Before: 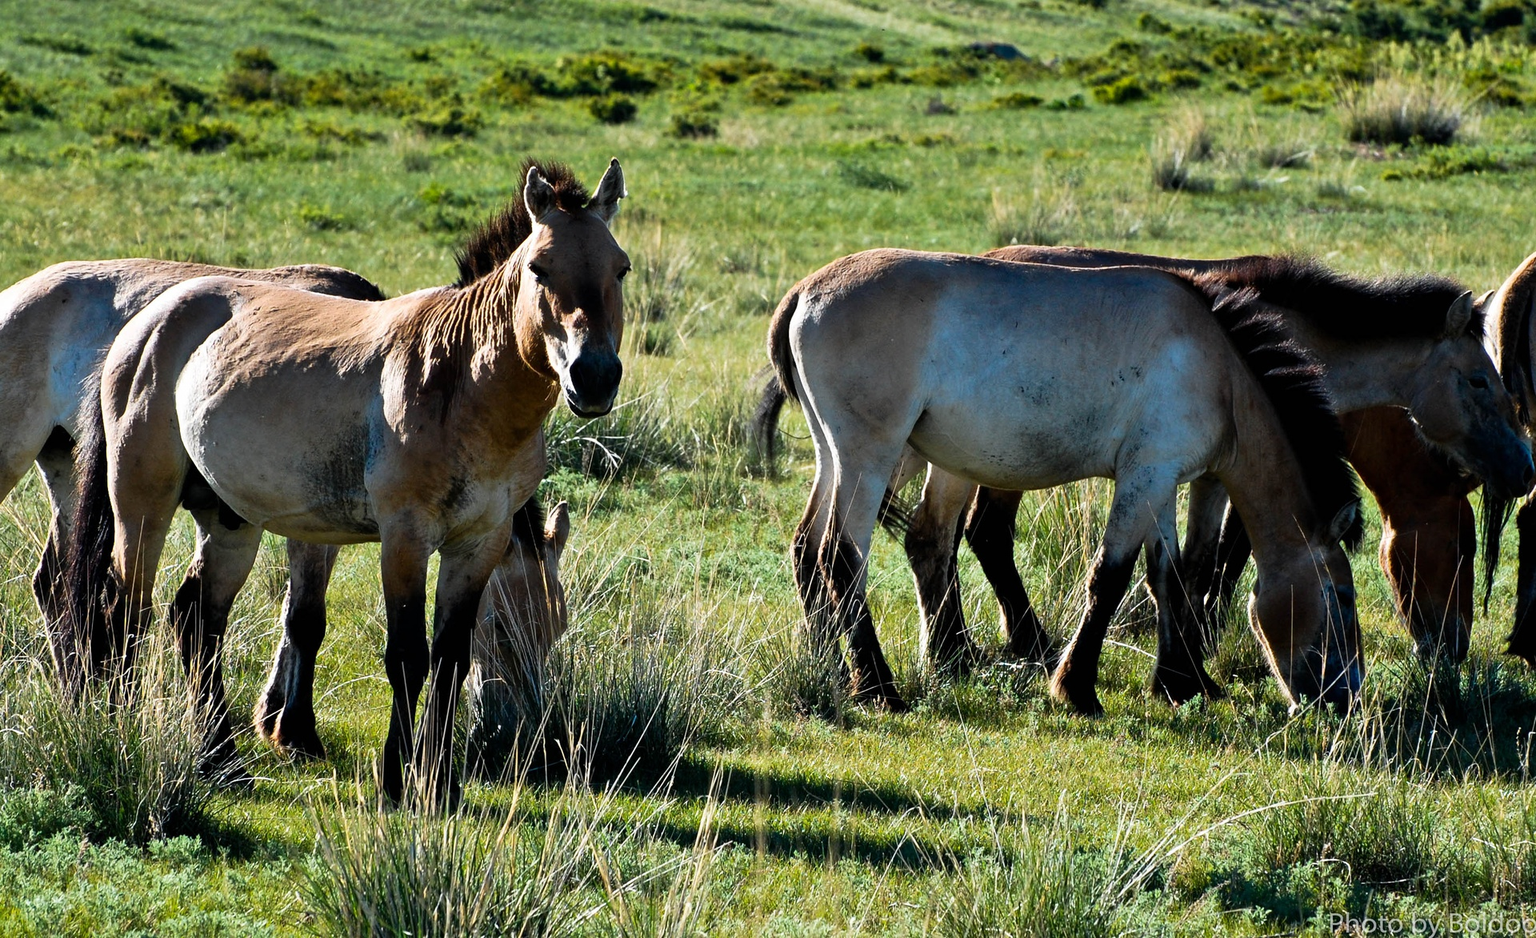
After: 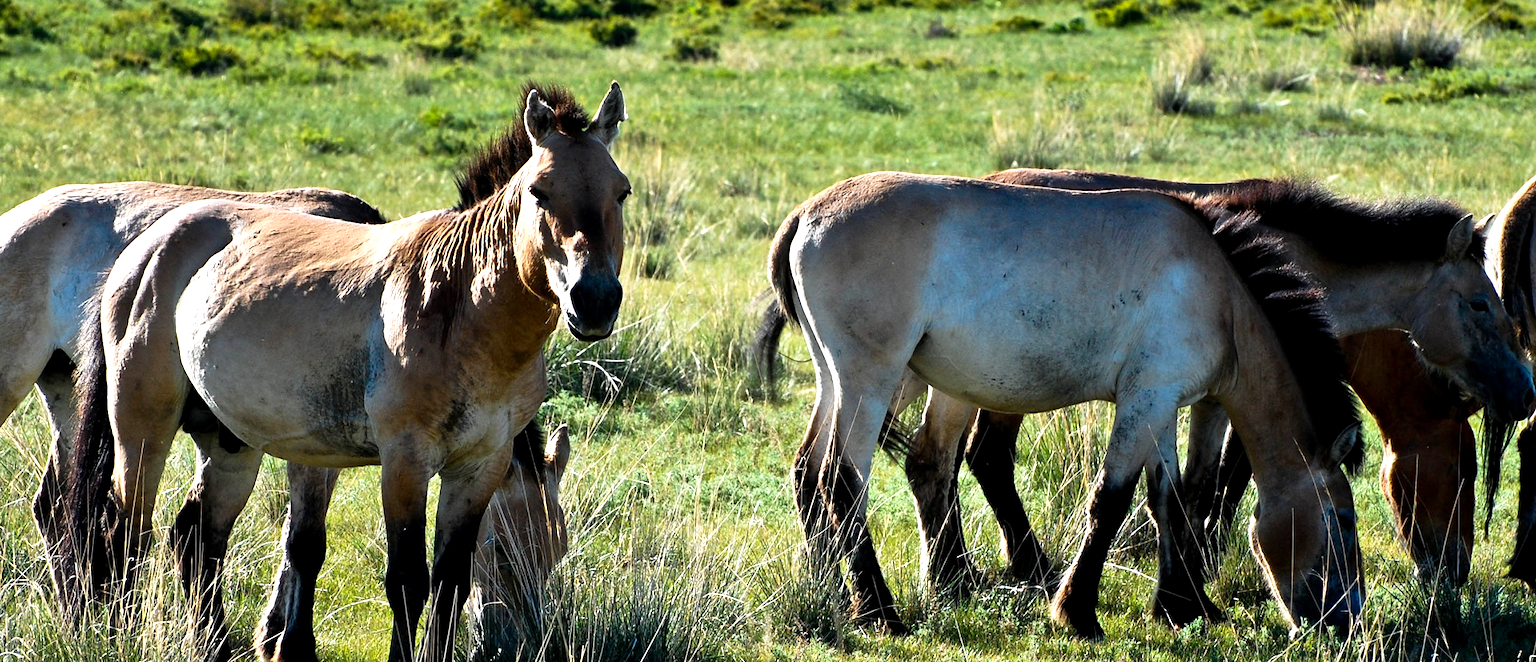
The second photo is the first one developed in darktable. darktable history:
crop and rotate: top 8.293%, bottom 20.996%
exposure: black level correction 0.001, exposure 0.5 EV, compensate exposure bias true, compensate highlight preservation false
